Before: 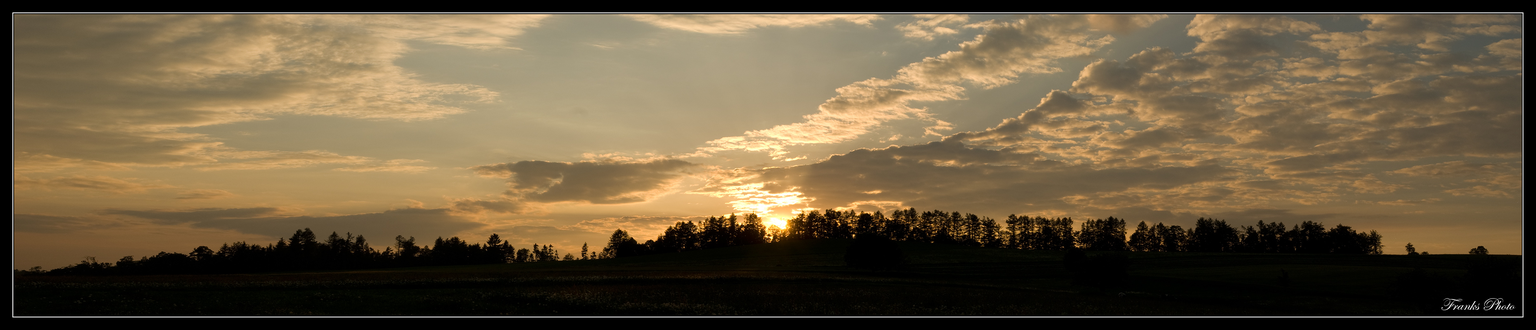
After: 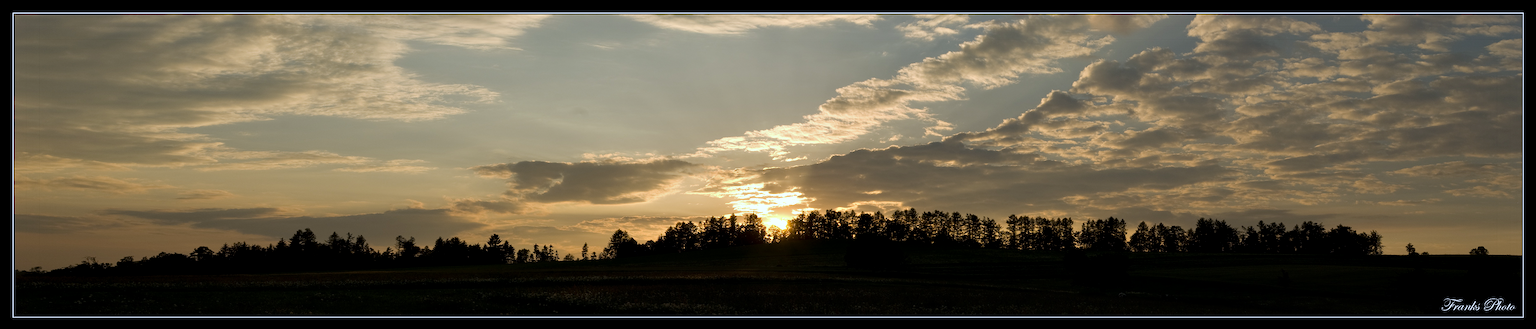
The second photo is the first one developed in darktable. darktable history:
white balance: red 0.931, blue 1.11
contrast equalizer: octaves 7, y [[0.6 ×6], [0.55 ×6], [0 ×6], [0 ×6], [0 ×6]], mix 0.3
